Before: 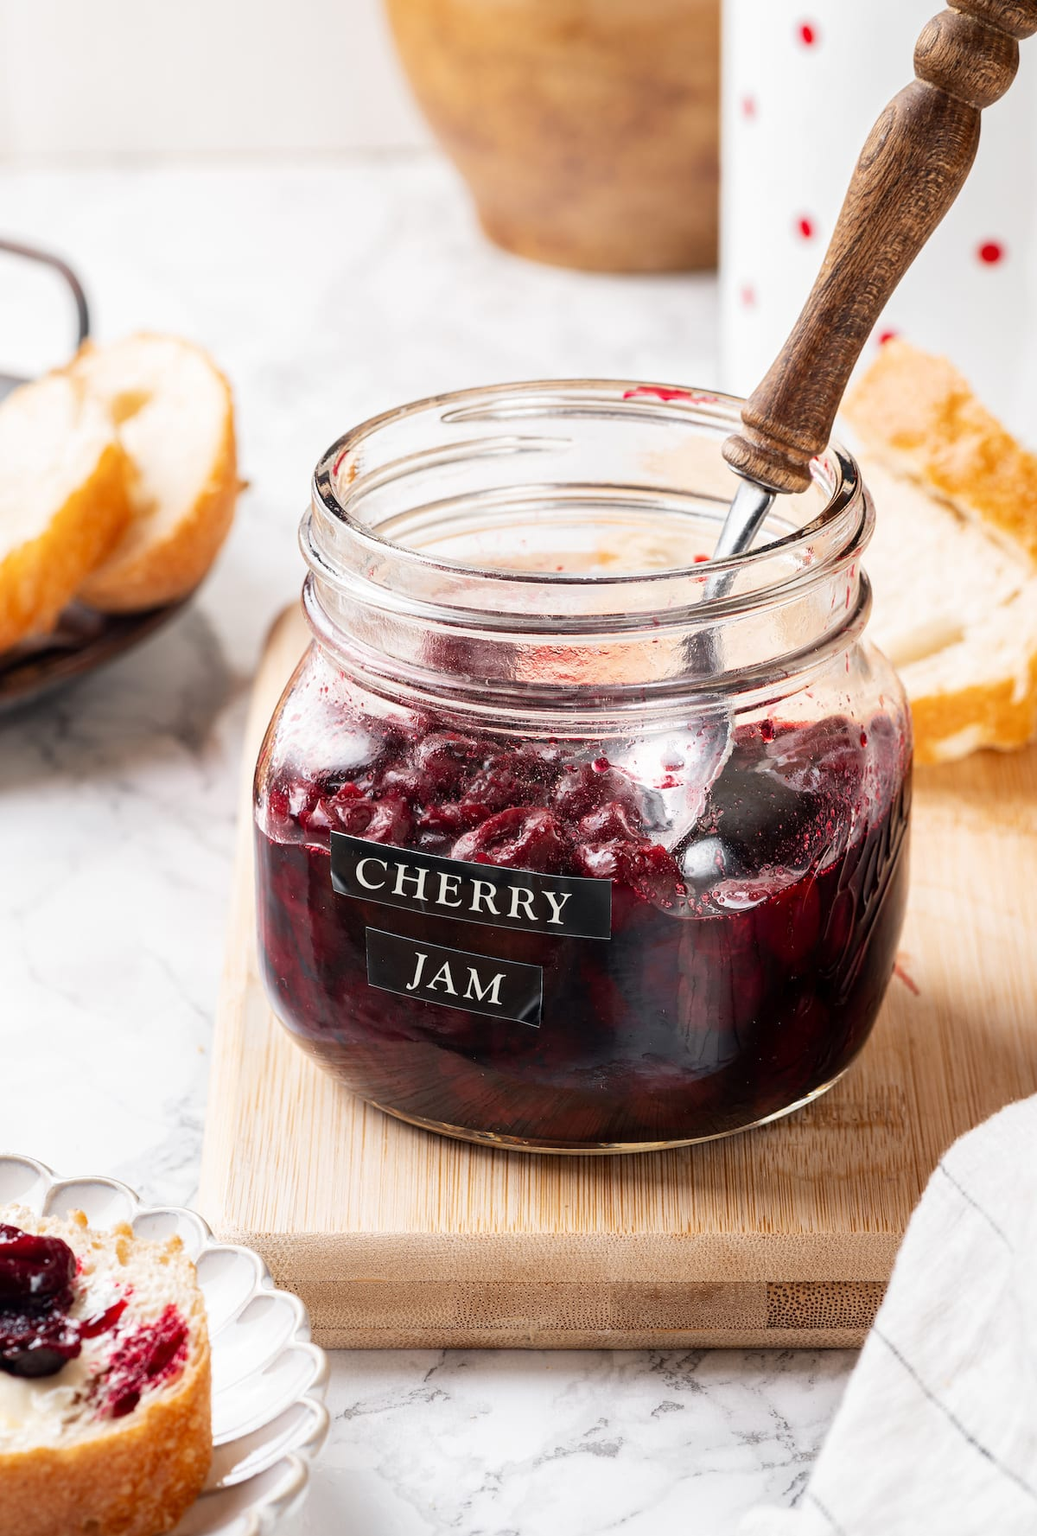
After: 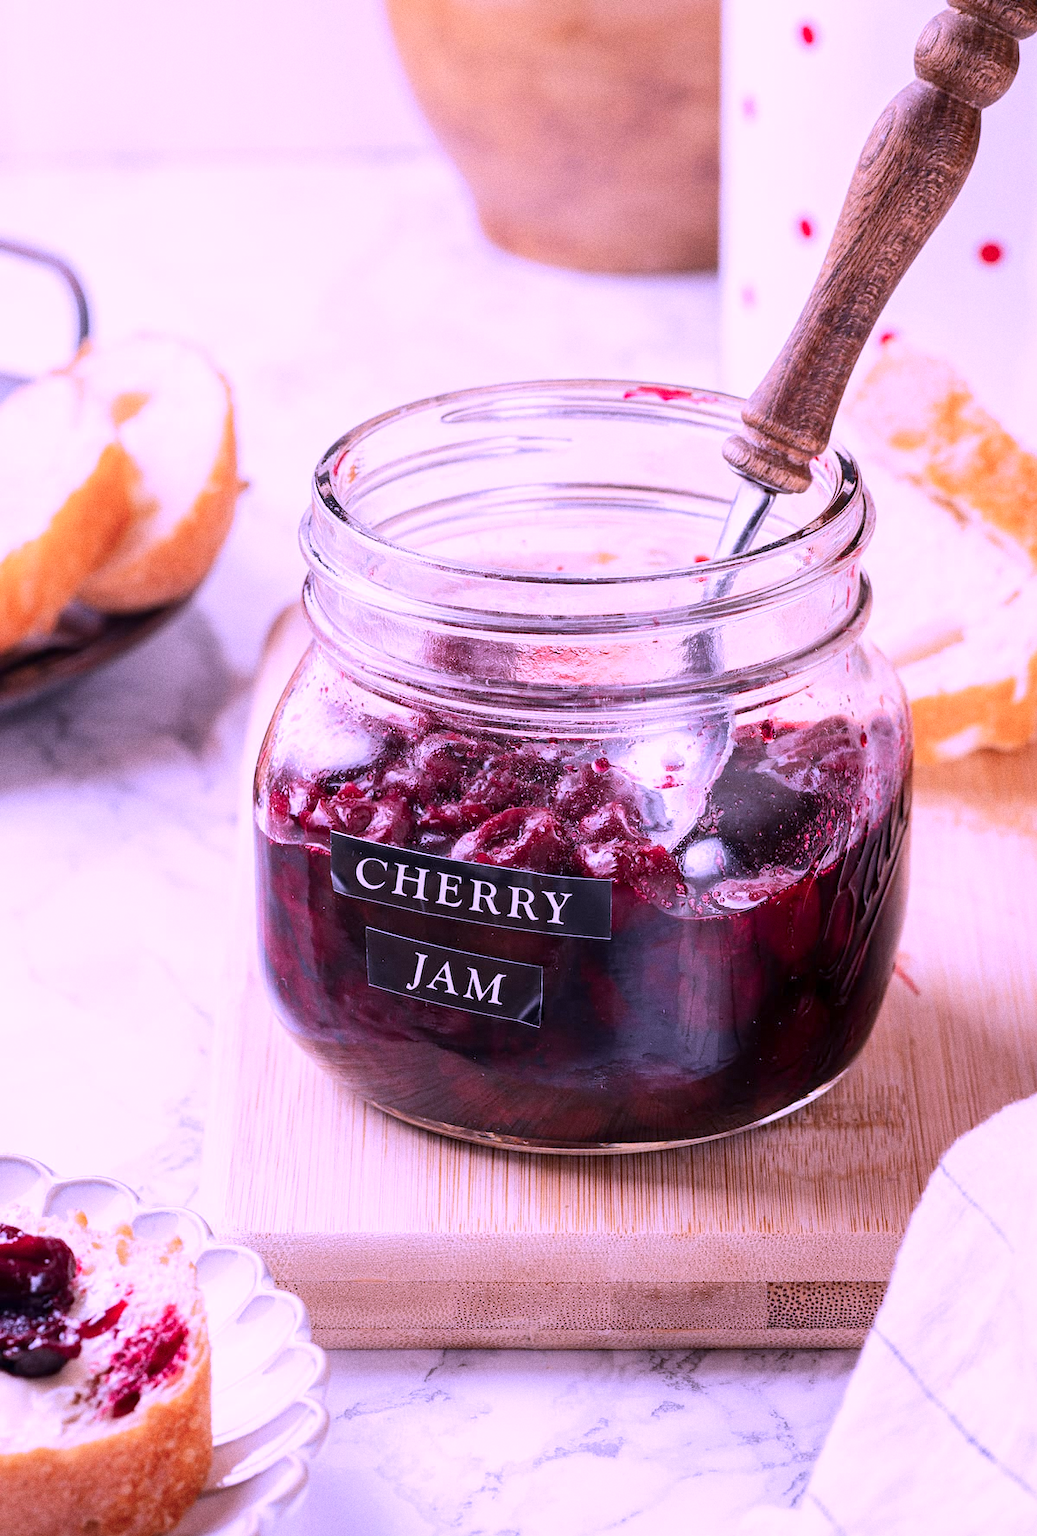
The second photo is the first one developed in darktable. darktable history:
base curve: curves: ch0 [(0, 0) (0.262, 0.32) (0.722, 0.705) (1, 1)]
color calibration: output R [1.107, -0.012, -0.003, 0], output B [0, 0, 1.308, 0], illuminant custom, x 0.389, y 0.387, temperature 3838.64 K
grain: coarseness 0.09 ISO
